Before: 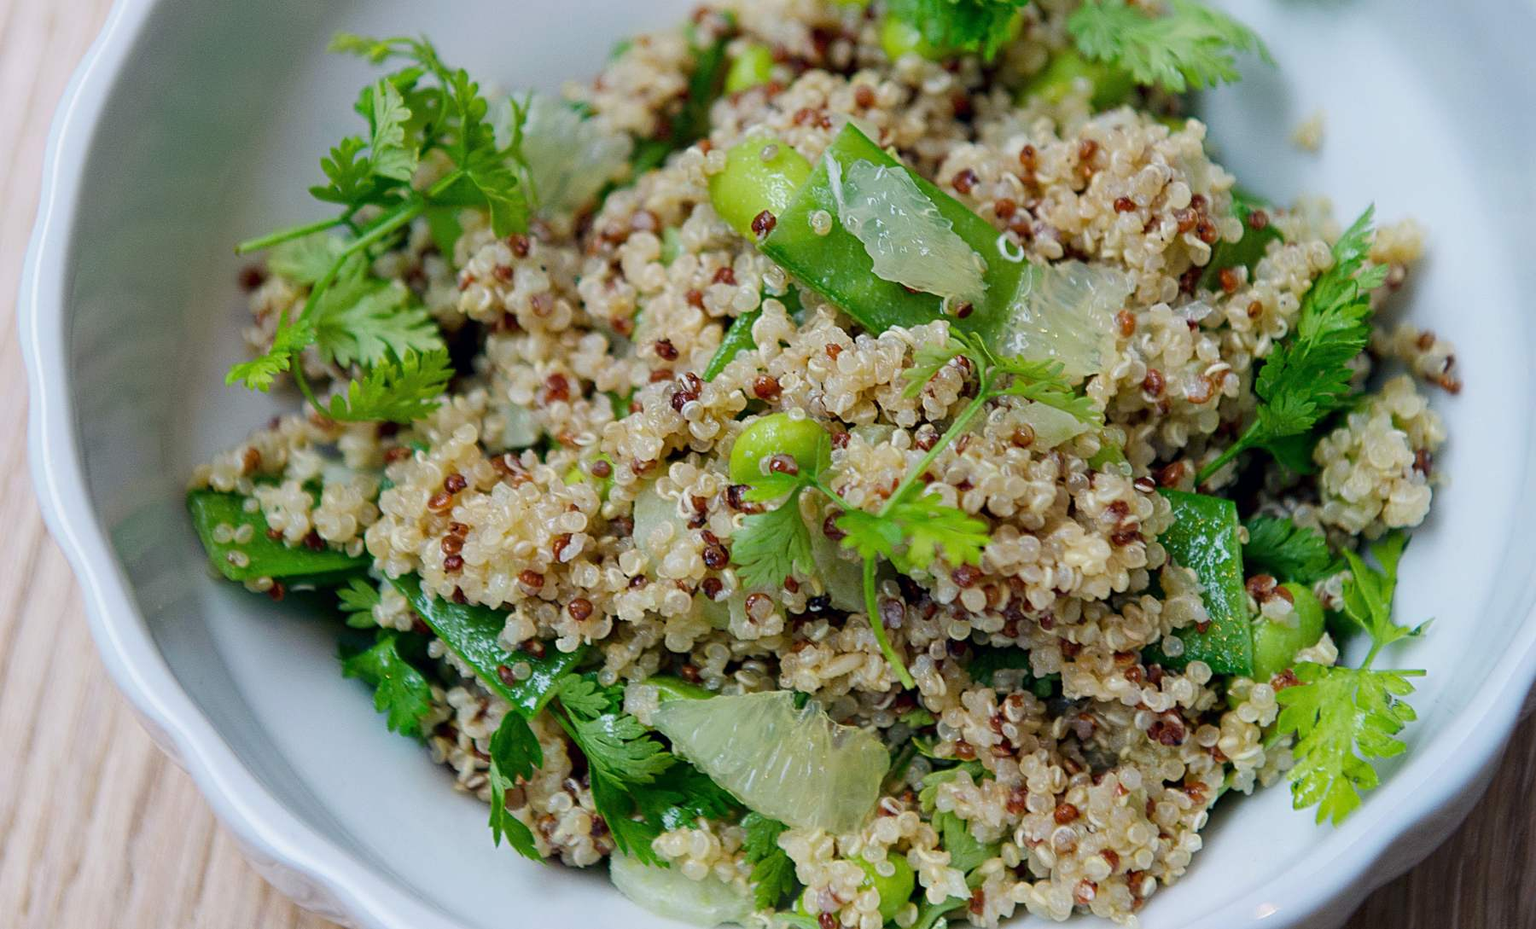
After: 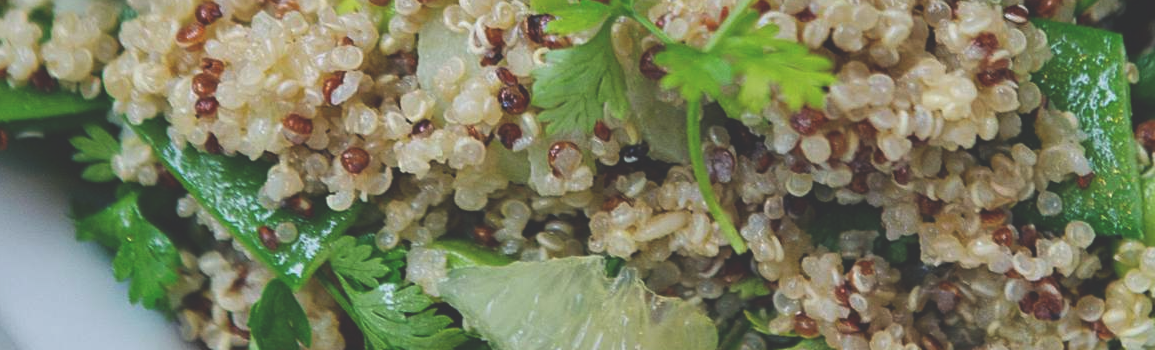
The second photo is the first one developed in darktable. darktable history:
crop: left 18.075%, top 50.917%, right 17.704%, bottom 16.933%
exposure: black level correction -0.031, compensate exposure bias true, compensate highlight preservation false
